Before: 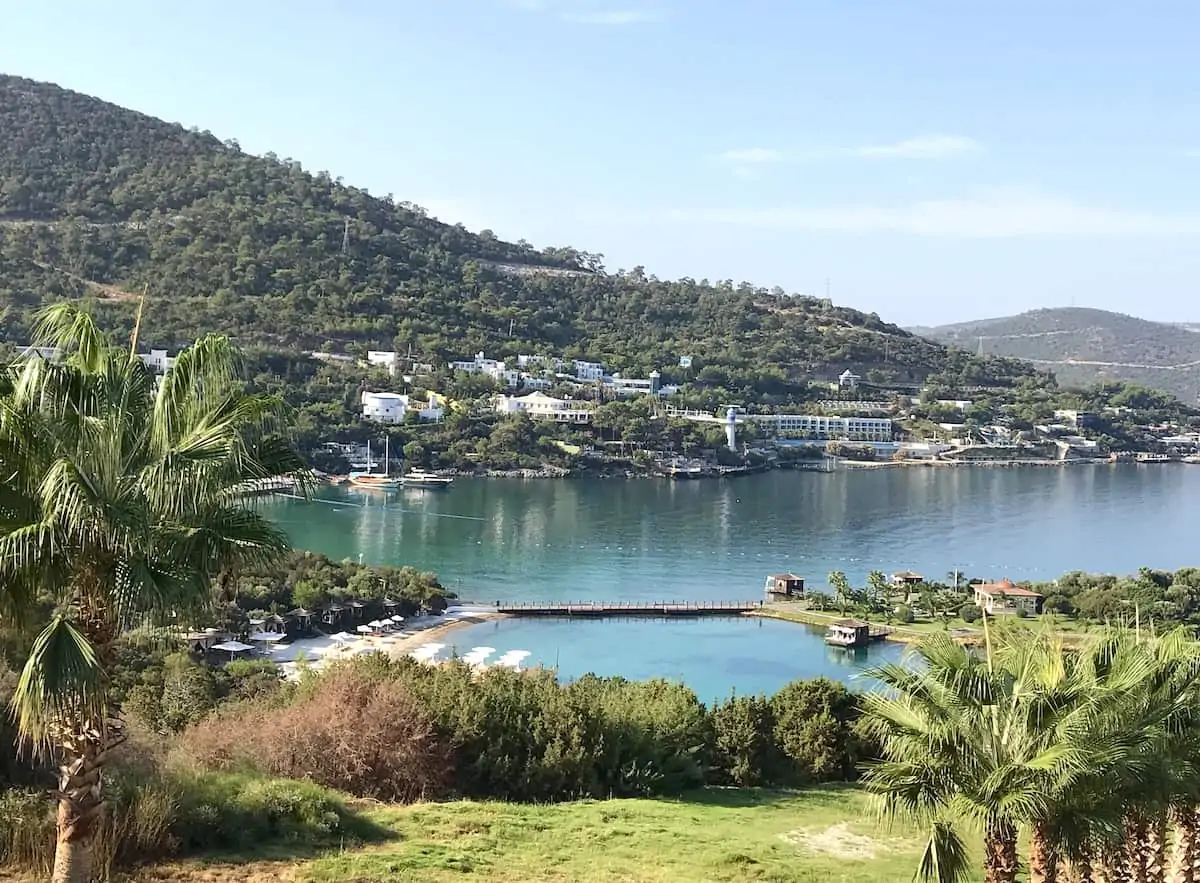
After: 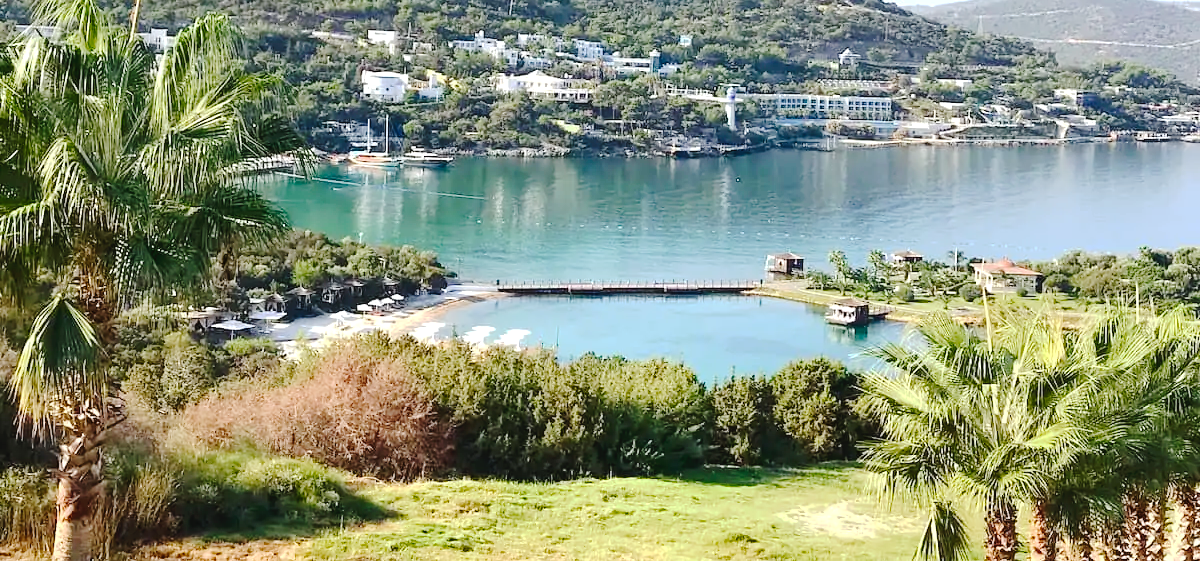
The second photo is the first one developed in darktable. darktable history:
exposure: exposure 0.376 EV, compensate highlight preservation false
tone curve: curves: ch0 [(0, 0) (0.003, 0.026) (0.011, 0.03) (0.025, 0.038) (0.044, 0.046) (0.069, 0.055) (0.1, 0.075) (0.136, 0.114) (0.177, 0.158) (0.224, 0.215) (0.277, 0.296) (0.335, 0.386) (0.399, 0.479) (0.468, 0.568) (0.543, 0.637) (0.623, 0.707) (0.709, 0.773) (0.801, 0.834) (0.898, 0.896) (1, 1)], preserve colors none
crop and rotate: top 36.435%
